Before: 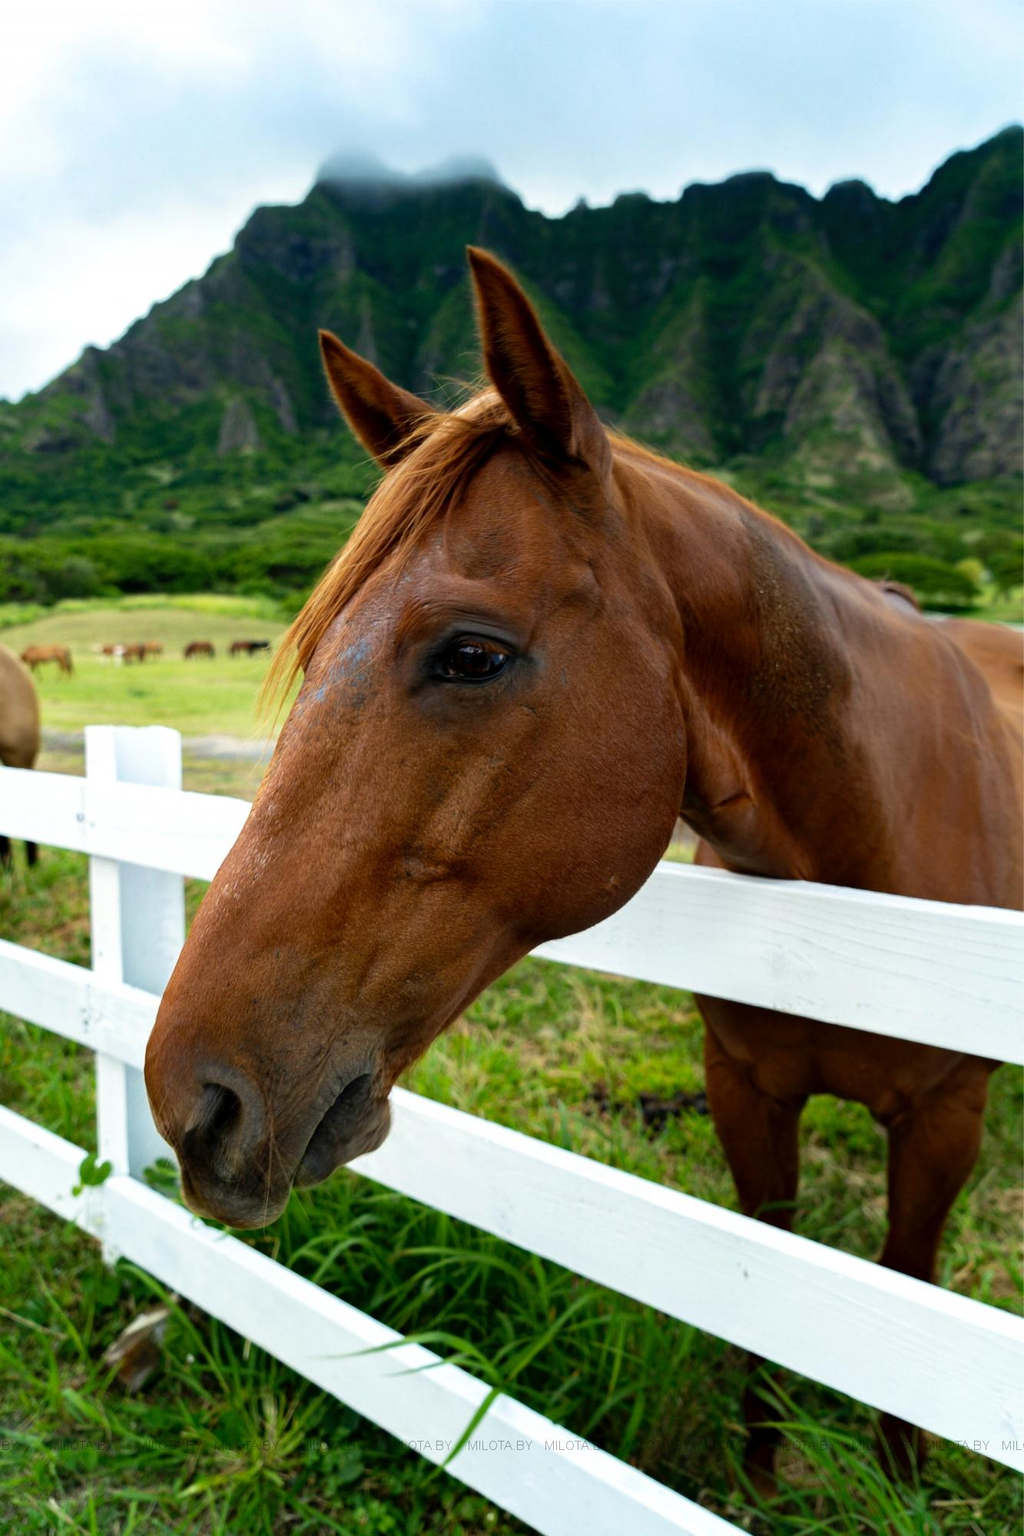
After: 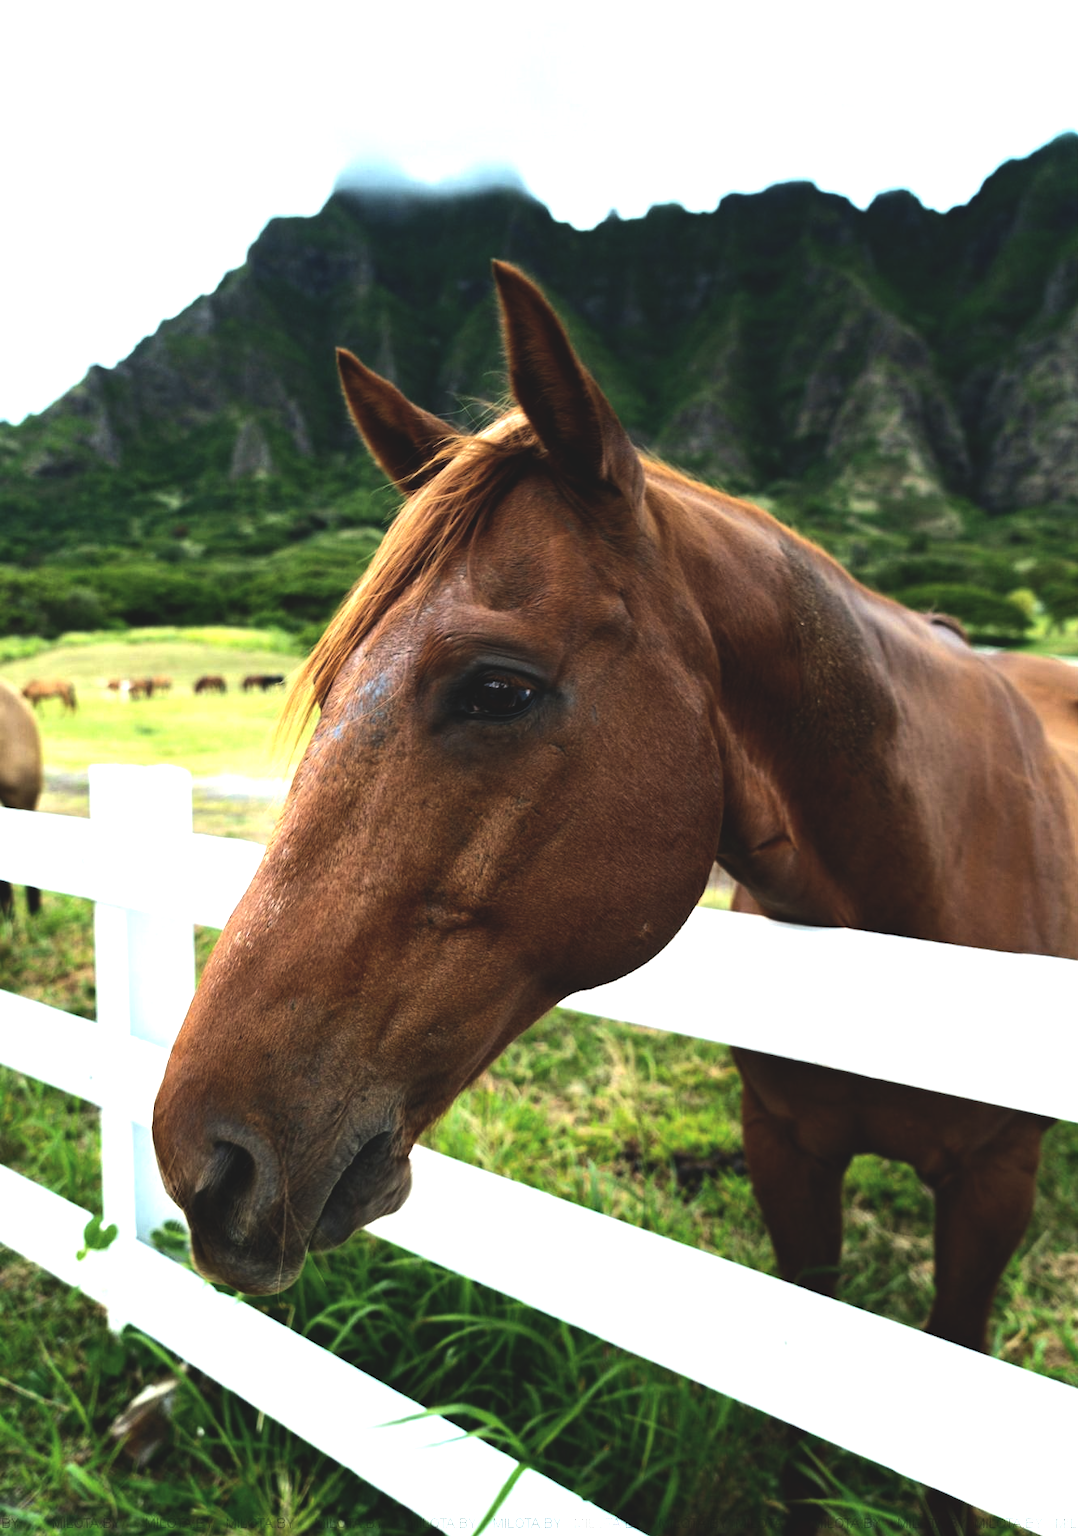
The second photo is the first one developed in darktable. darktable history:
exposure: black level correction -0.023, exposure -0.039 EV, compensate highlight preservation false
crop and rotate: top 0%, bottom 5.097%
tone equalizer: -8 EV -1.08 EV, -7 EV -1.01 EV, -6 EV -0.867 EV, -5 EV -0.578 EV, -3 EV 0.578 EV, -2 EV 0.867 EV, -1 EV 1.01 EV, +0 EV 1.08 EV, edges refinement/feathering 500, mask exposure compensation -1.57 EV, preserve details no
